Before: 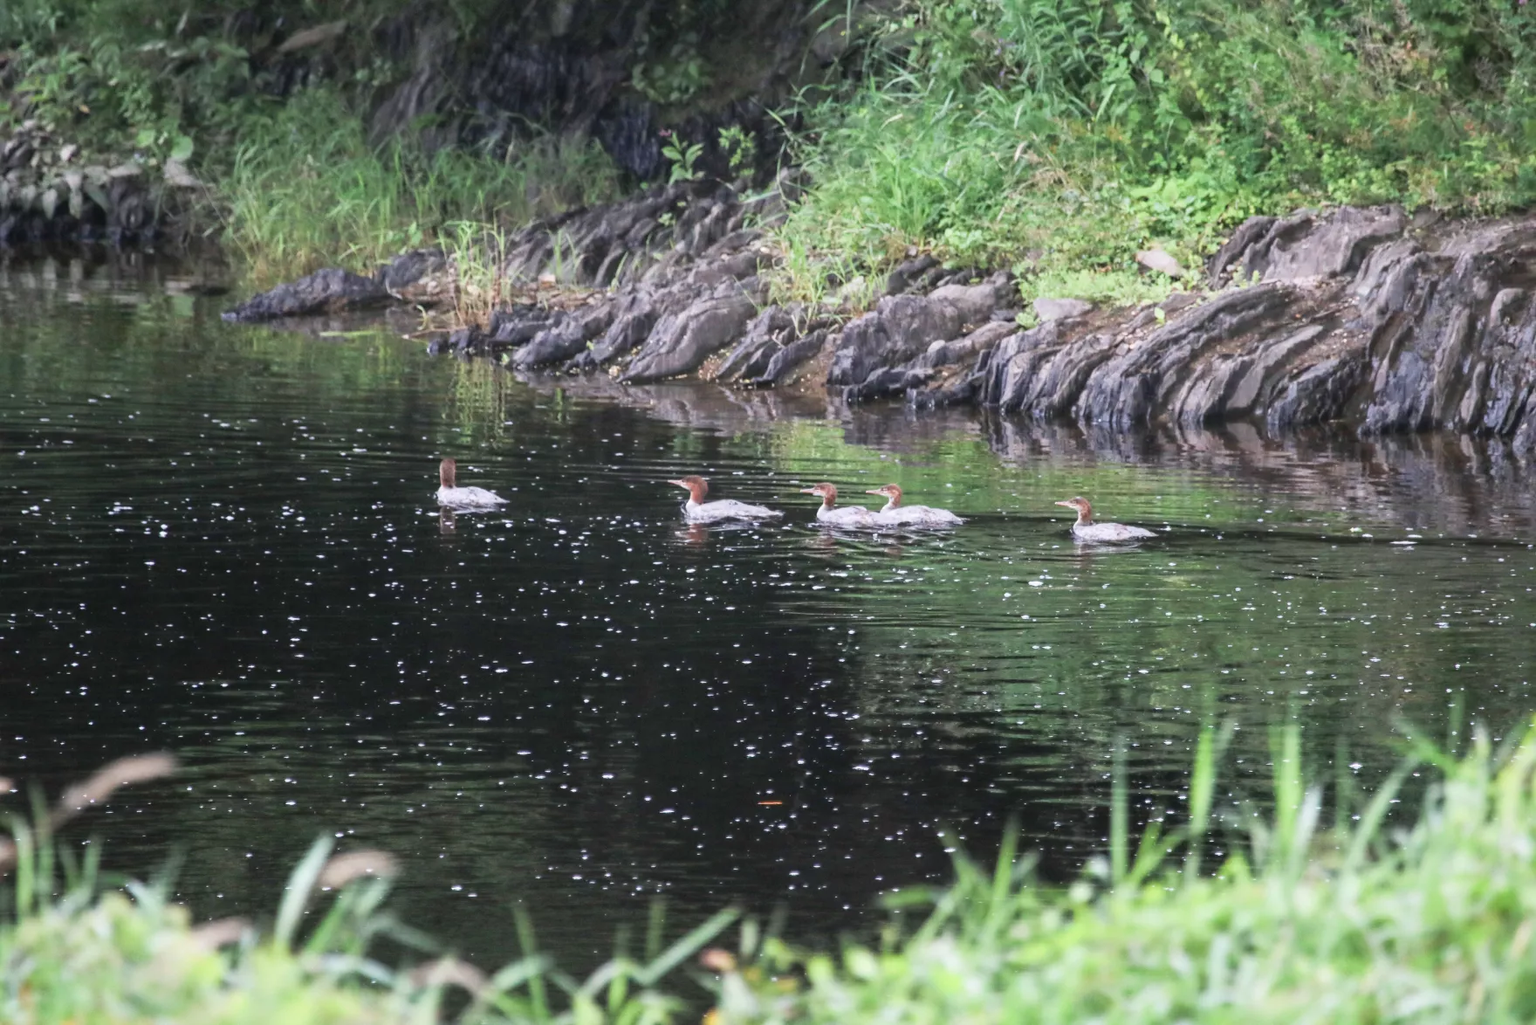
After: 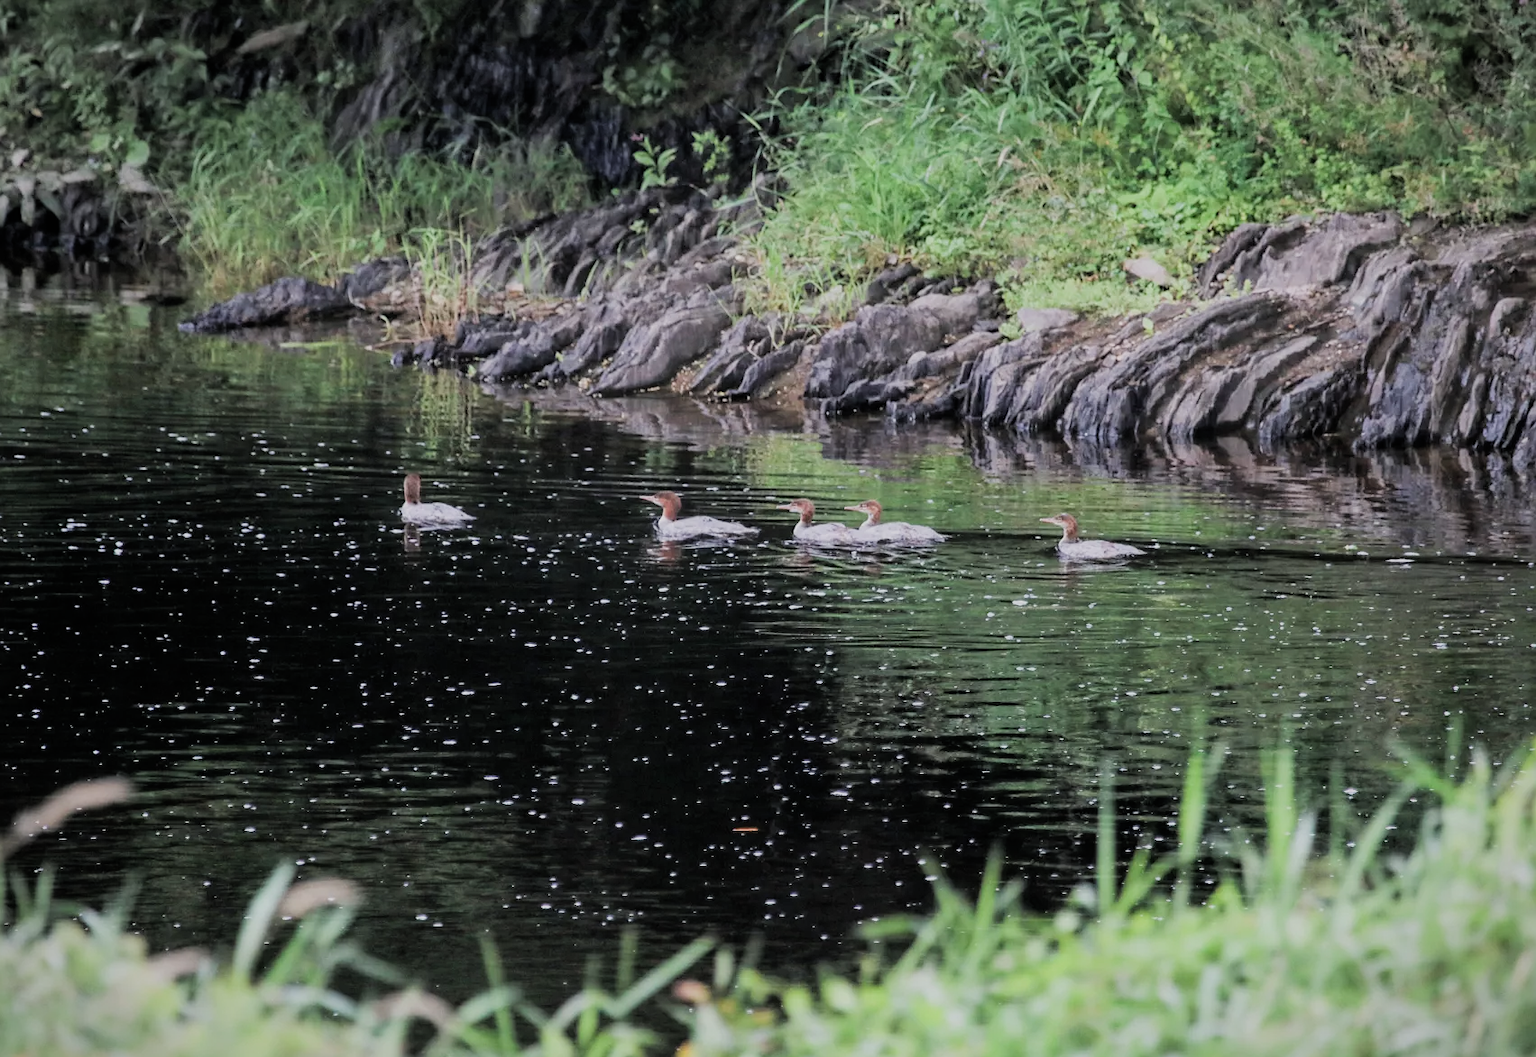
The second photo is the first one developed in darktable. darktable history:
filmic rgb: black relative exposure -5 EV, hardness 2.88, contrast 1.3
crop and rotate: left 3.238%
sharpen: radius 1.272, amount 0.305, threshold 0
vignetting: fall-off start 100%, brightness -0.282, width/height ratio 1.31
tone equalizer: -8 EV 0.25 EV, -7 EV 0.417 EV, -6 EV 0.417 EV, -5 EV 0.25 EV, -3 EV -0.25 EV, -2 EV -0.417 EV, -1 EV -0.417 EV, +0 EV -0.25 EV, edges refinement/feathering 500, mask exposure compensation -1.57 EV, preserve details guided filter
